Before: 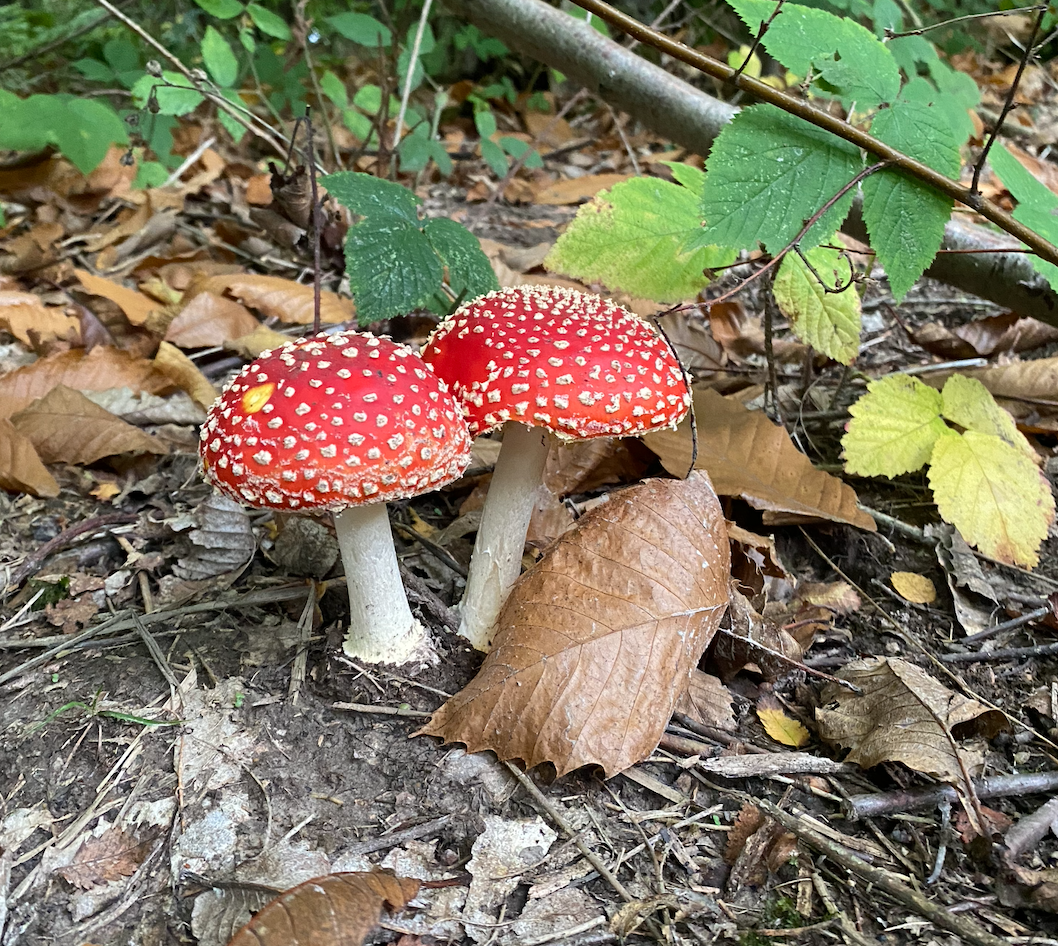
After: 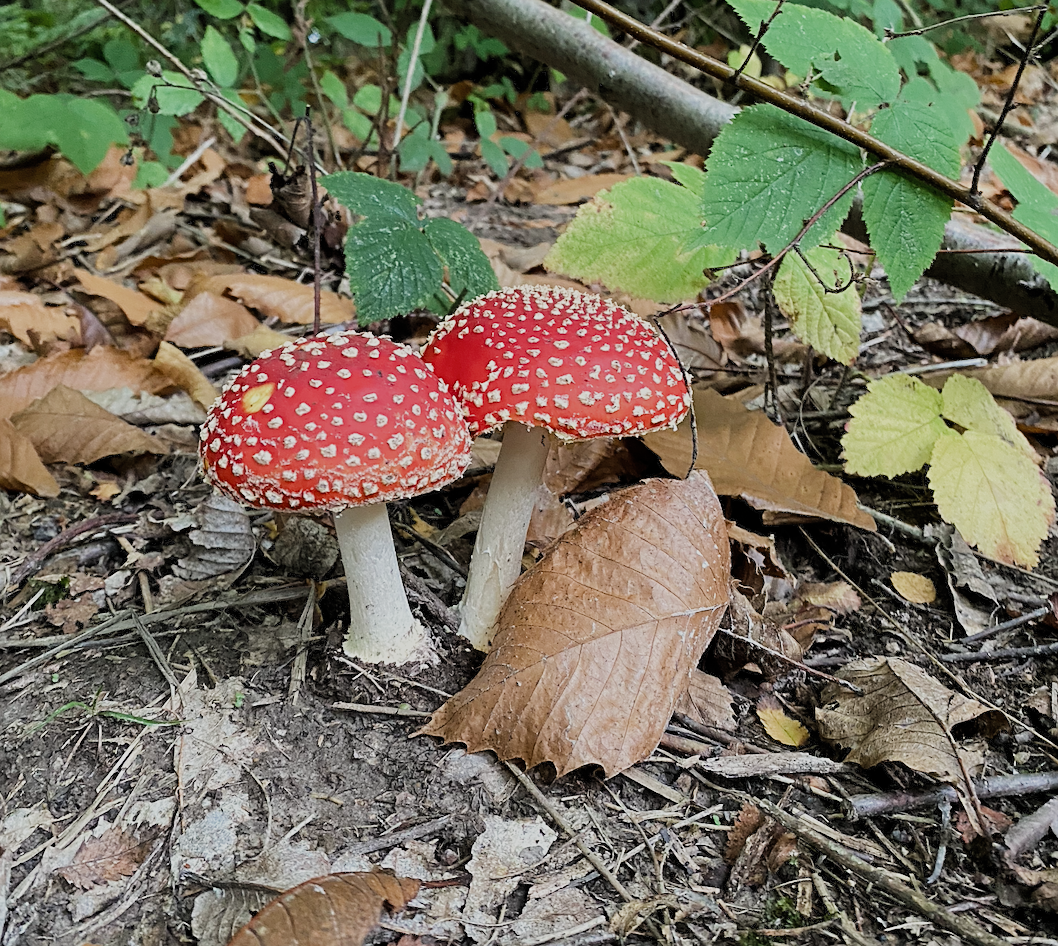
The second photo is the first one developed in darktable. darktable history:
filmic rgb: black relative exposure -7.65 EV, white relative exposure 4.56 EV, hardness 3.61, add noise in highlights 0.002, preserve chrominance max RGB, color science v3 (2019), use custom middle-gray values true, contrast in highlights soft
sharpen: radius 1.9, amount 0.405, threshold 1.55
